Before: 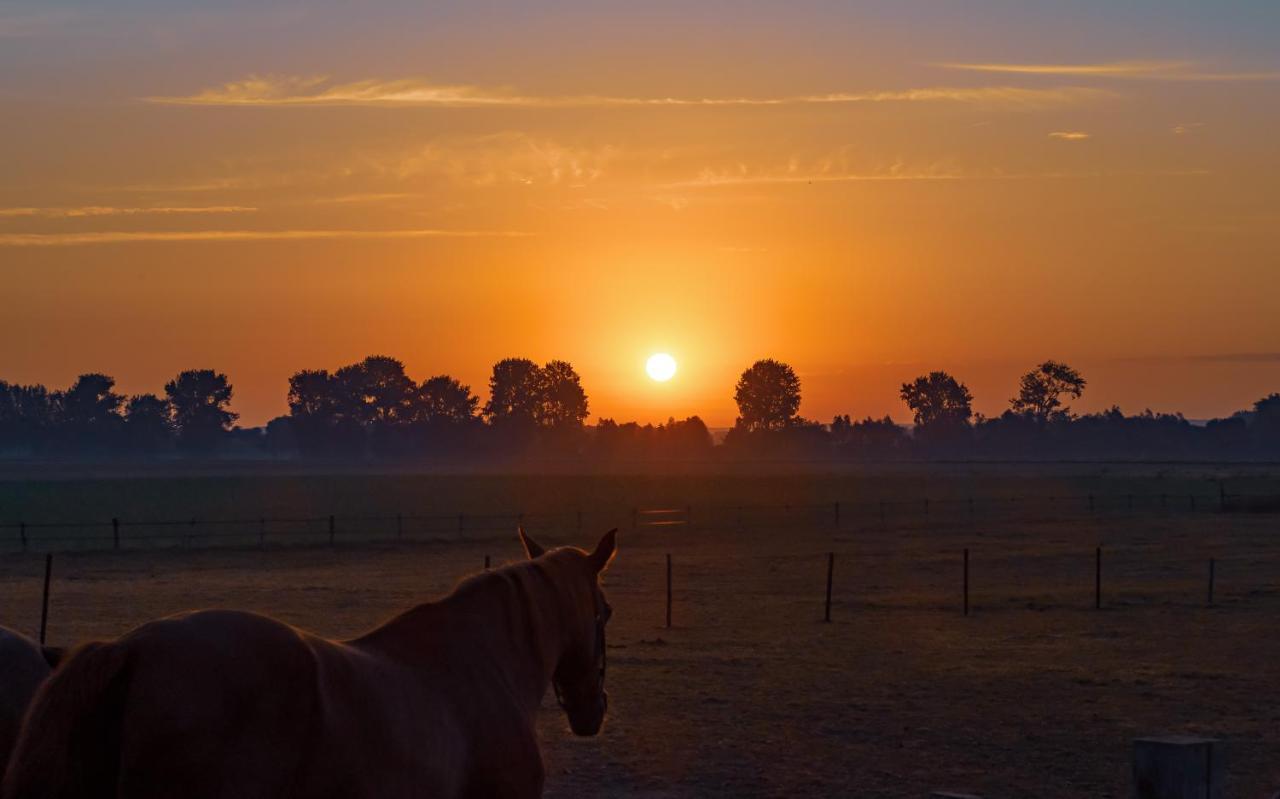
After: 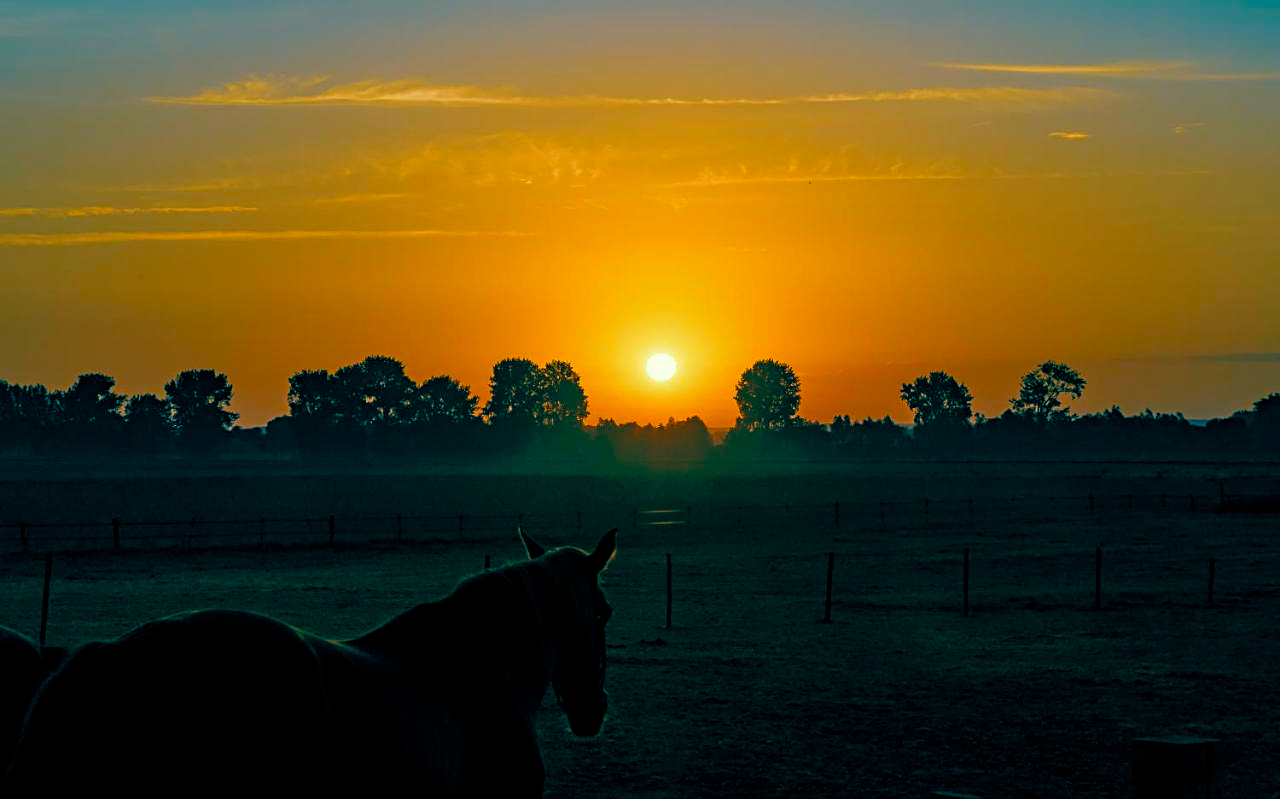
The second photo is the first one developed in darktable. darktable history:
color balance rgb: shadows lift › chroma 2%, shadows lift › hue 247.56°, highlights gain › chroma 3.051%, highlights gain › hue 78.42°, global offset › luminance -0.542%, global offset › chroma 0.904%, global offset › hue 175.48°, perceptual saturation grading › global saturation 20%, perceptual saturation grading › highlights 2.021%, perceptual saturation grading › shadows 49.285%, global vibrance 5.696%
sharpen: on, module defaults
